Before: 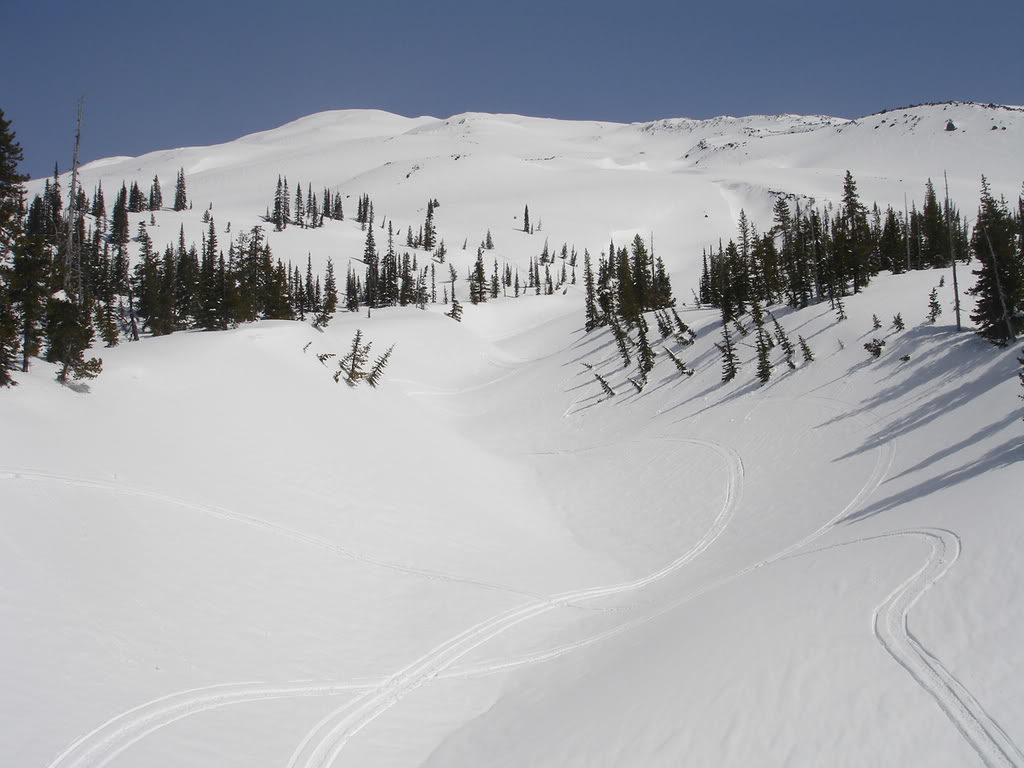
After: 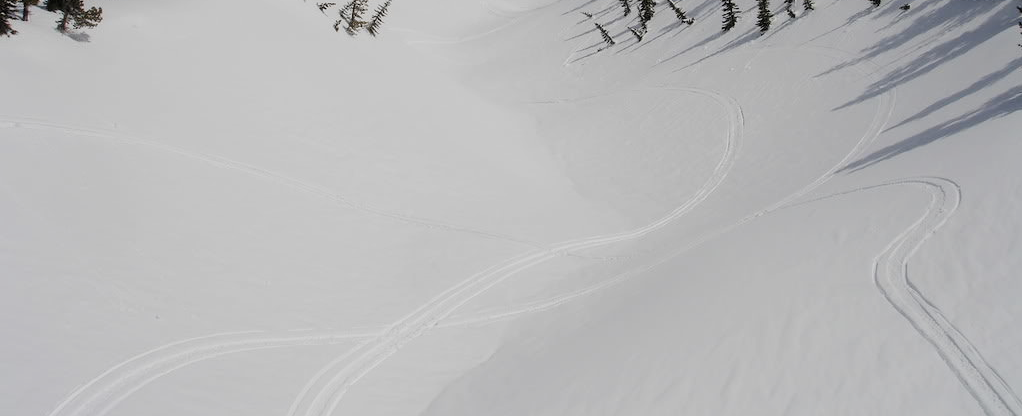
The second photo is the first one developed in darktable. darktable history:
crop and rotate: top 45.714%, right 0.104%
filmic rgb: black relative exposure -7.94 EV, white relative exposure 4.18 EV, hardness 4.02, latitude 50.99%, contrast 1.012, shadows ↔ highlights balance 6.14%
